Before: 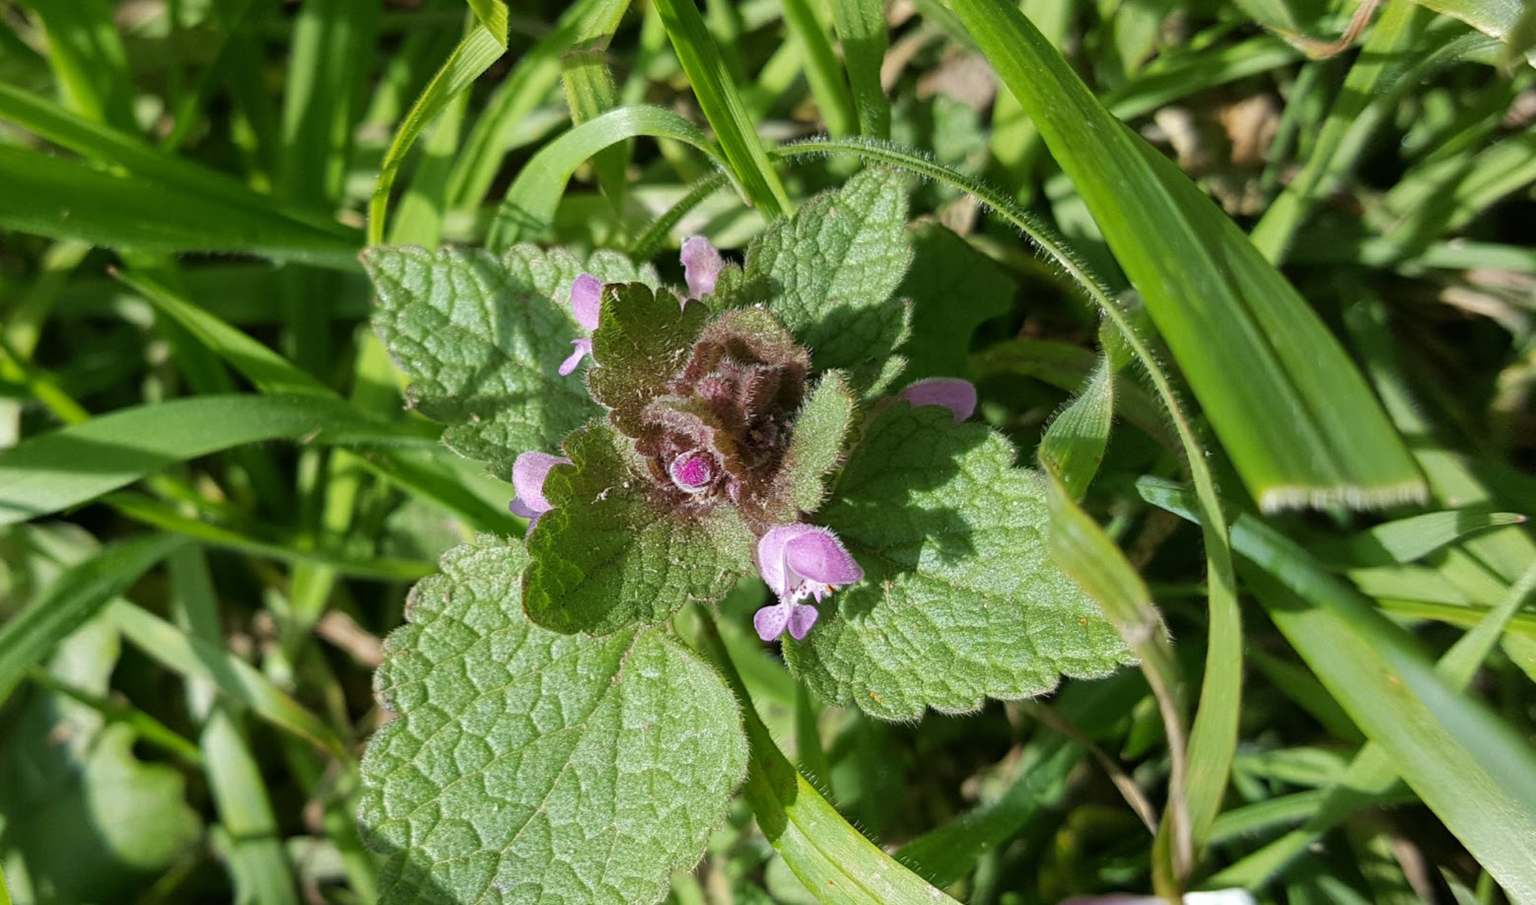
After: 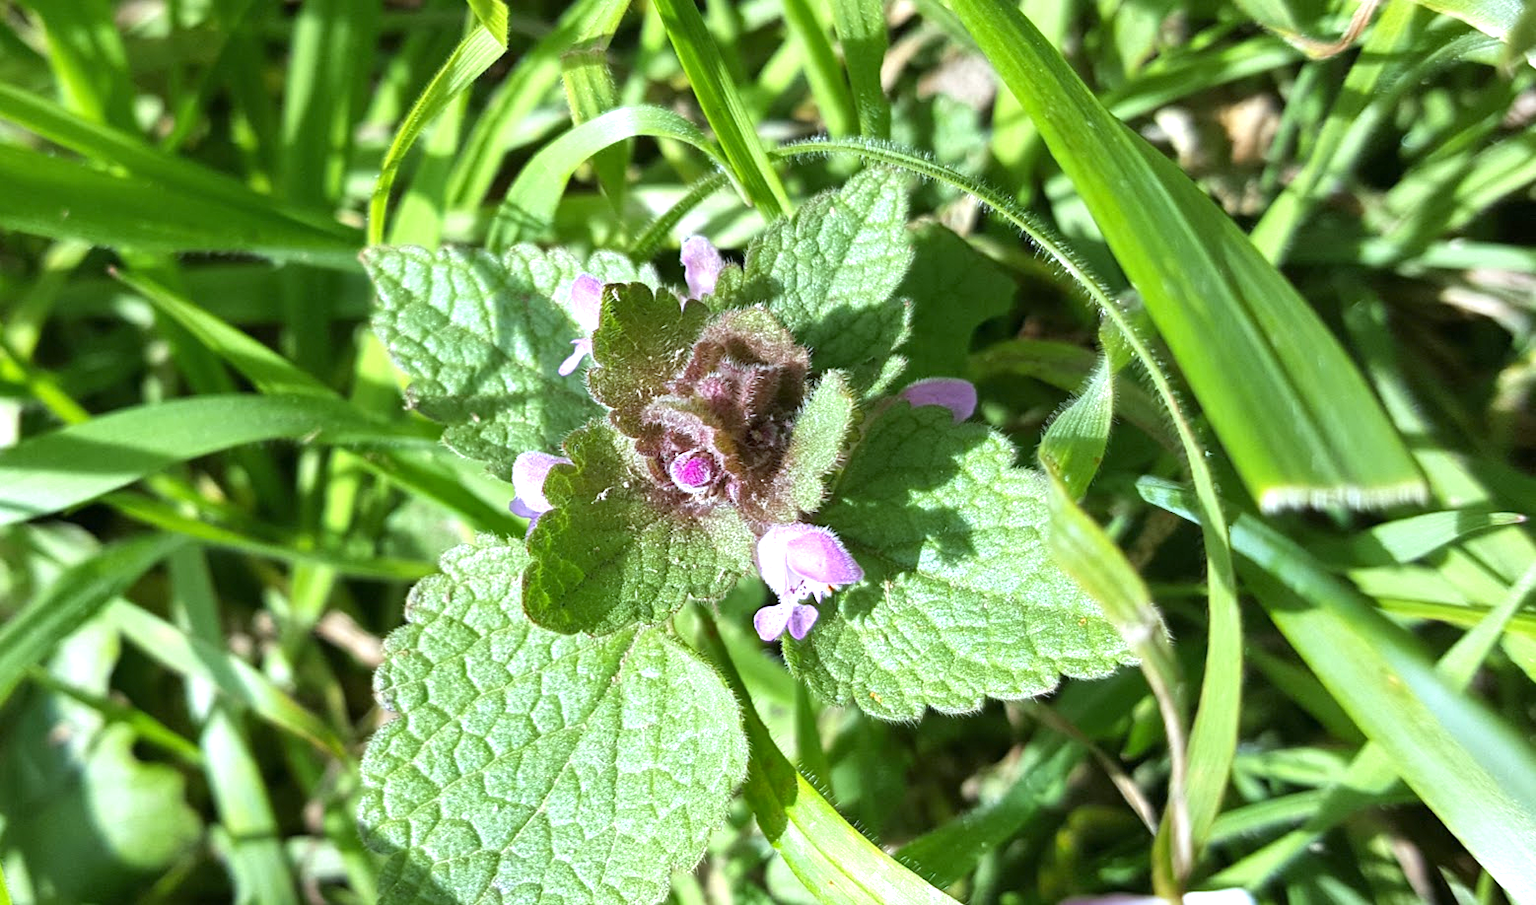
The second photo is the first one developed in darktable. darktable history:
white balance: red 0.931, blue 1.11
exposure: exposure 1 EV, compensate highlight preservation false
shadows and highlights: shadows 37.27, highlights -28.18, soften with gaussian
